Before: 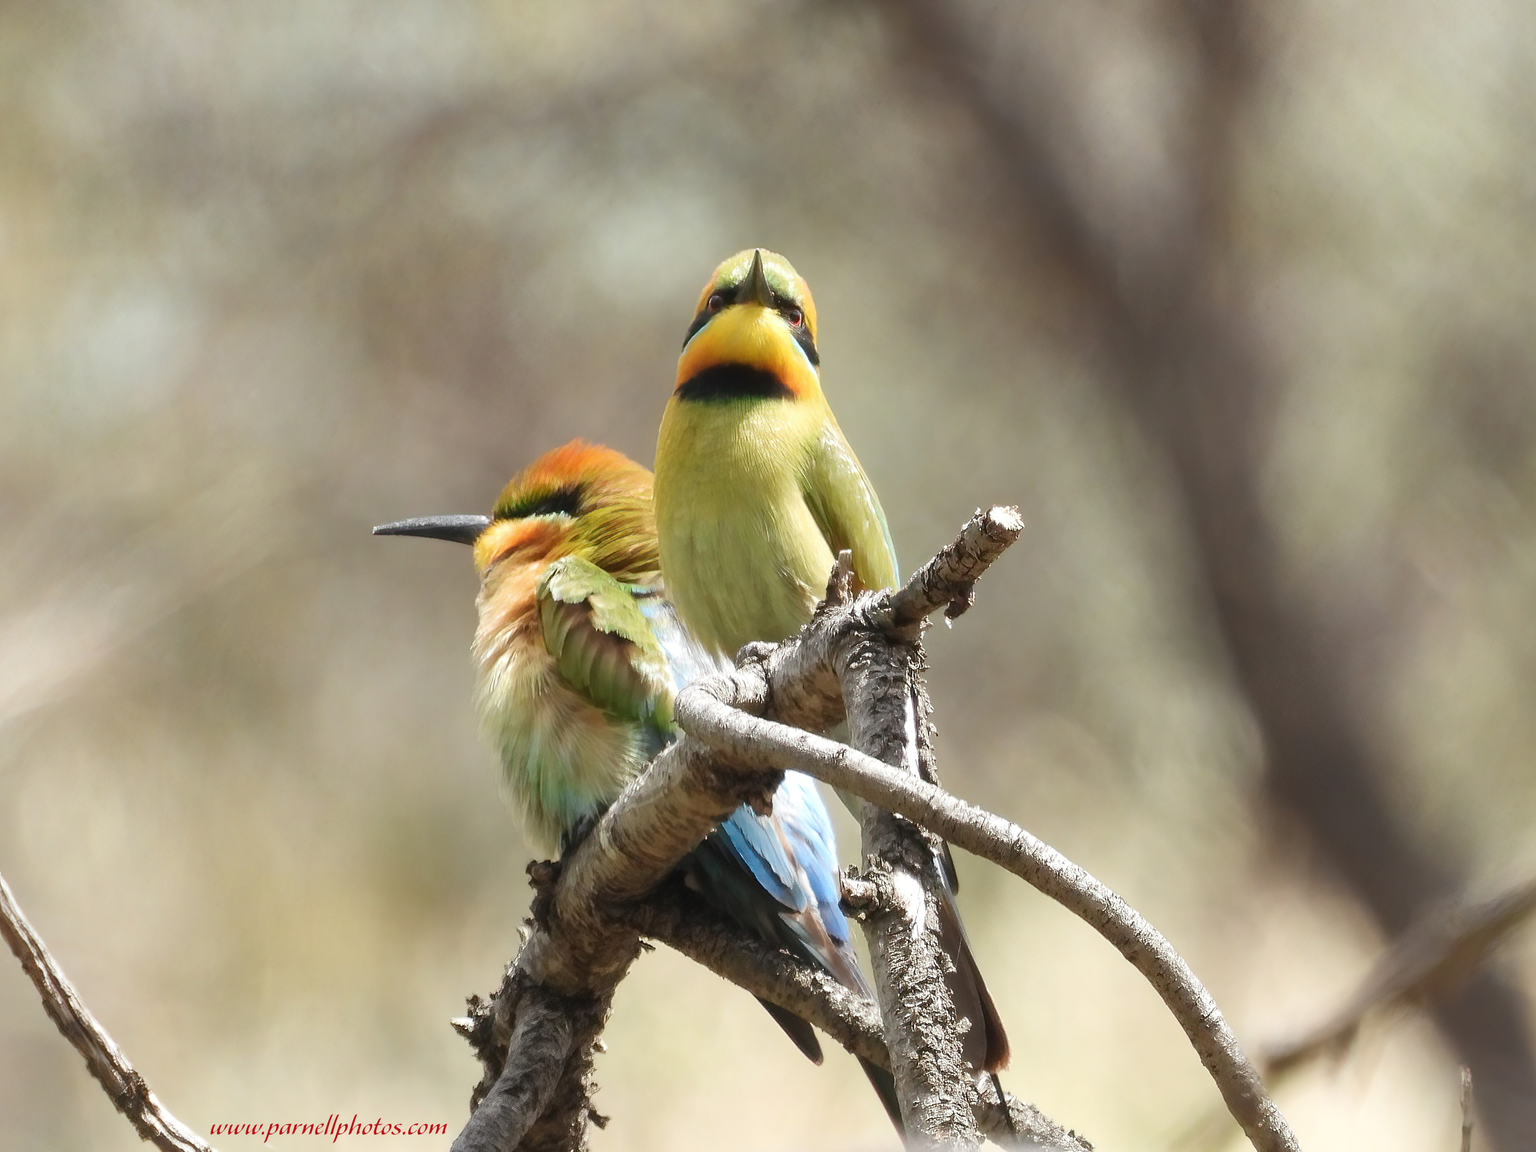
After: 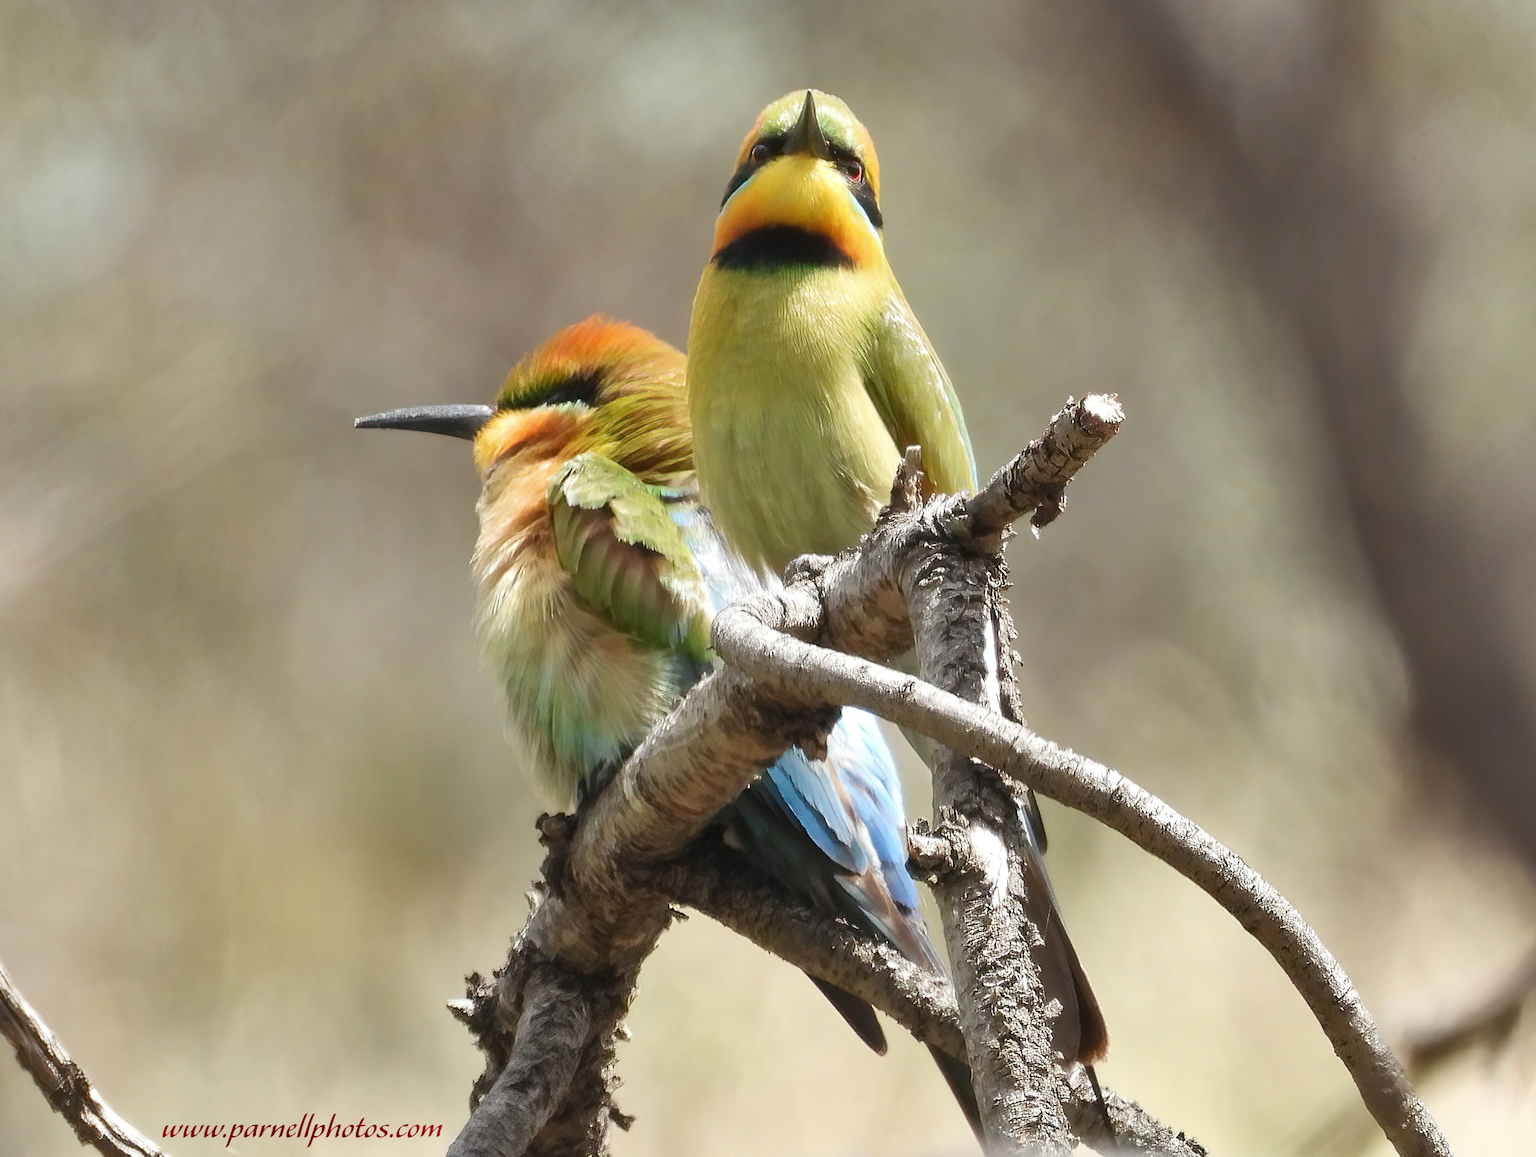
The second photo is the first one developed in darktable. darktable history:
shadows and highlights: highlights color adjustment 32.98%, low approximation 0.01, soften with gaussian
crop and rotate: left 4.792%, top 15.05%, right 10.646%
